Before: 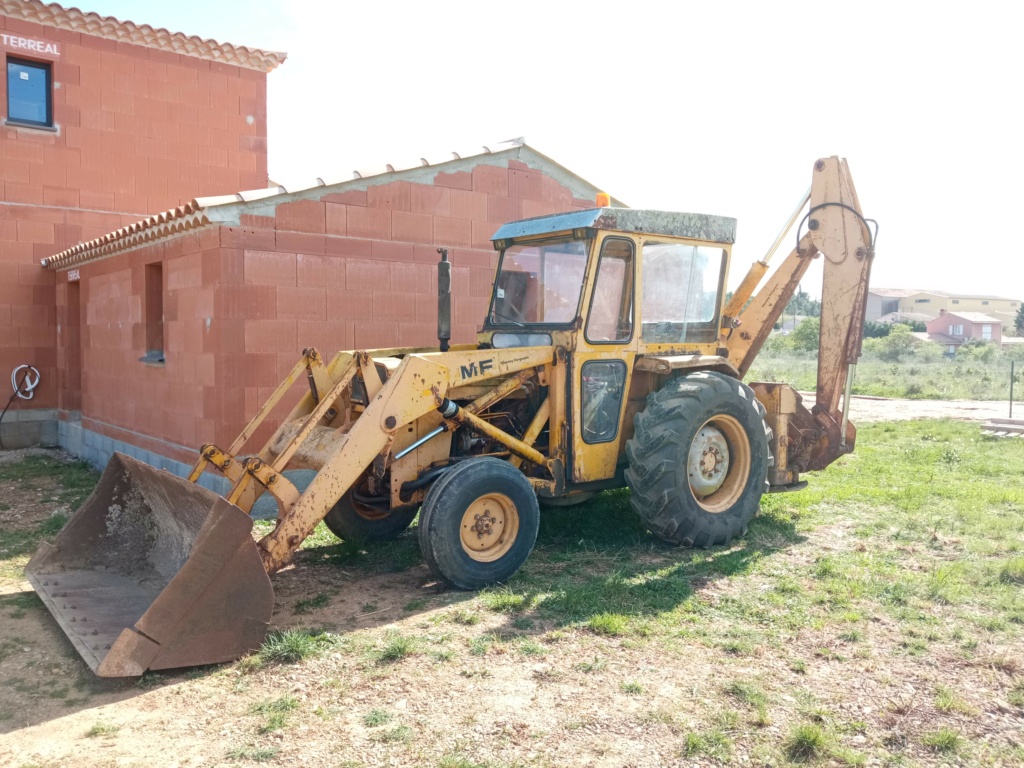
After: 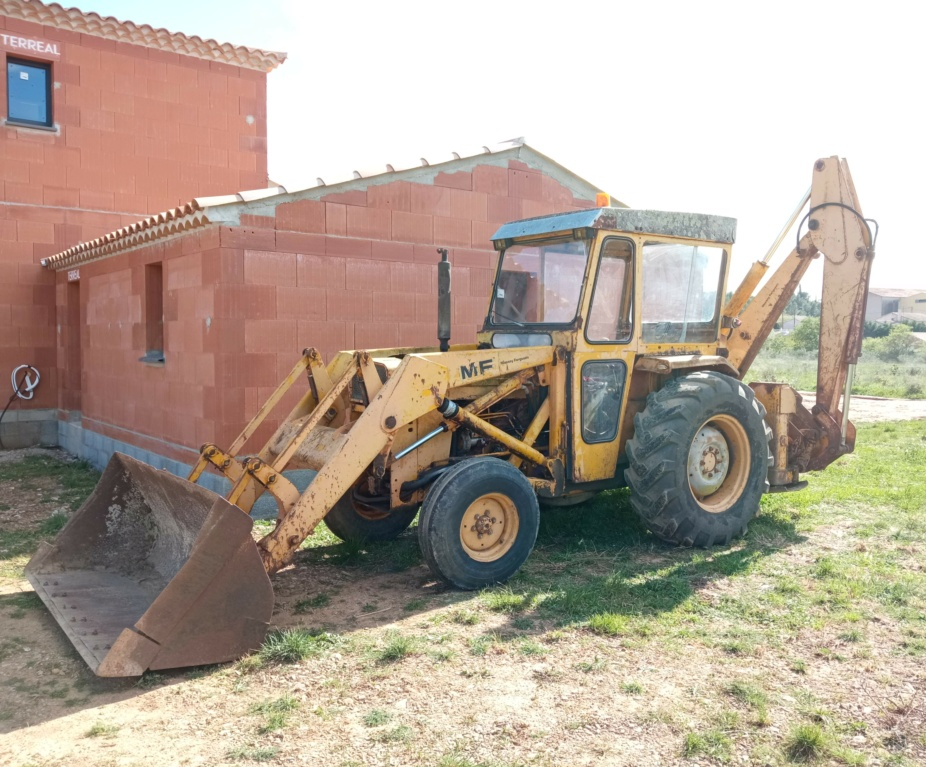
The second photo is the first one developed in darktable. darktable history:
crop: right 9.497%, bottom 0.018%
